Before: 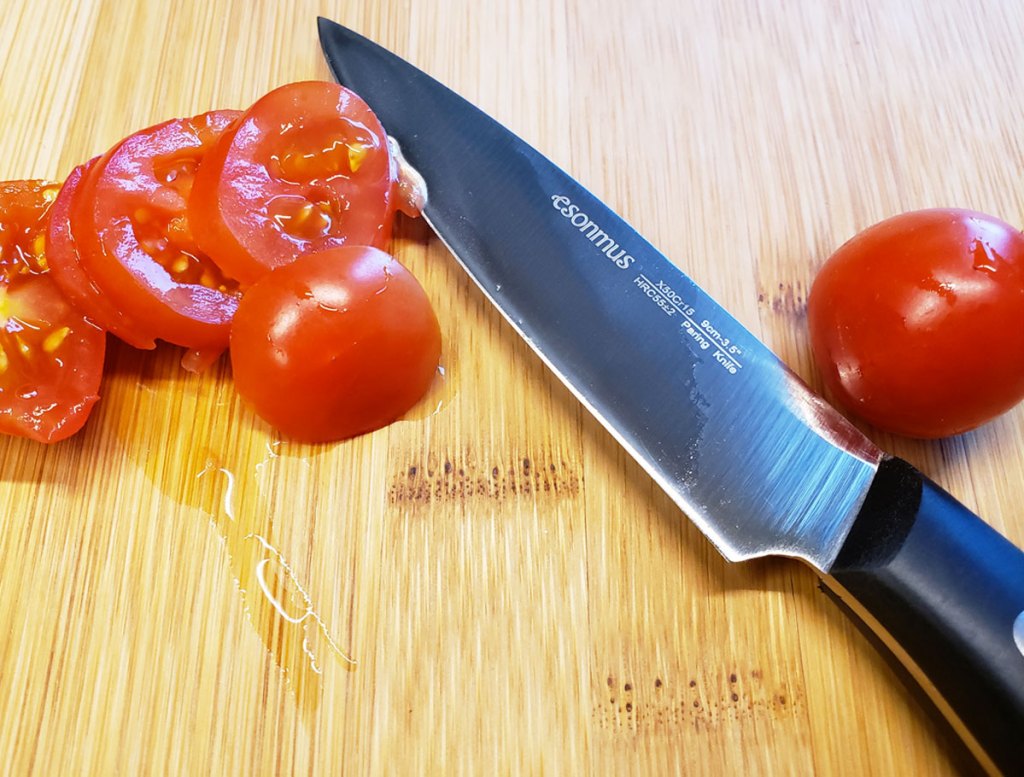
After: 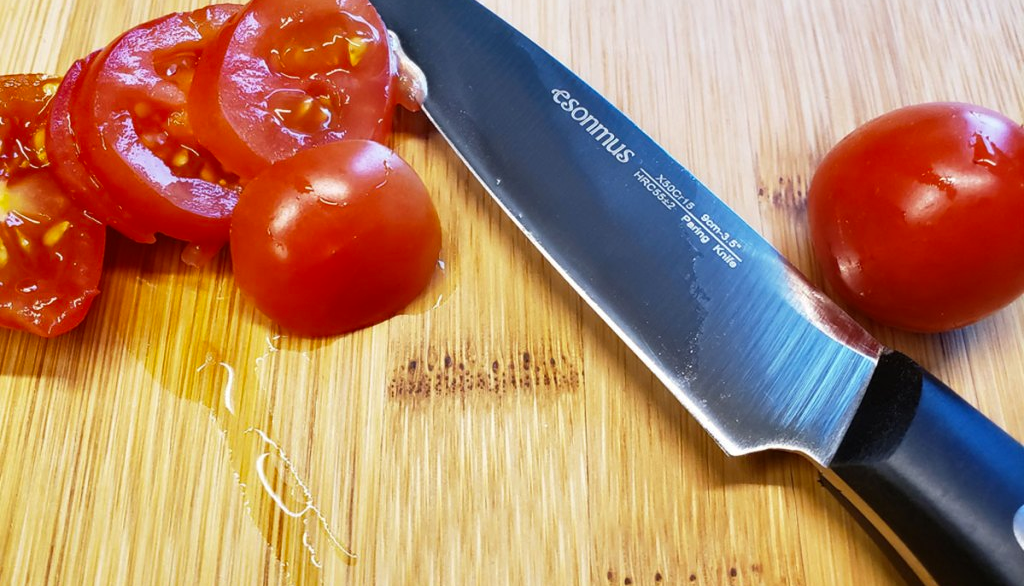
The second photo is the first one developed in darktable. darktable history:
shadows and highlights: radius 267.25, soften with gaussian
crop: top 13.731%, bottom 10.814%
